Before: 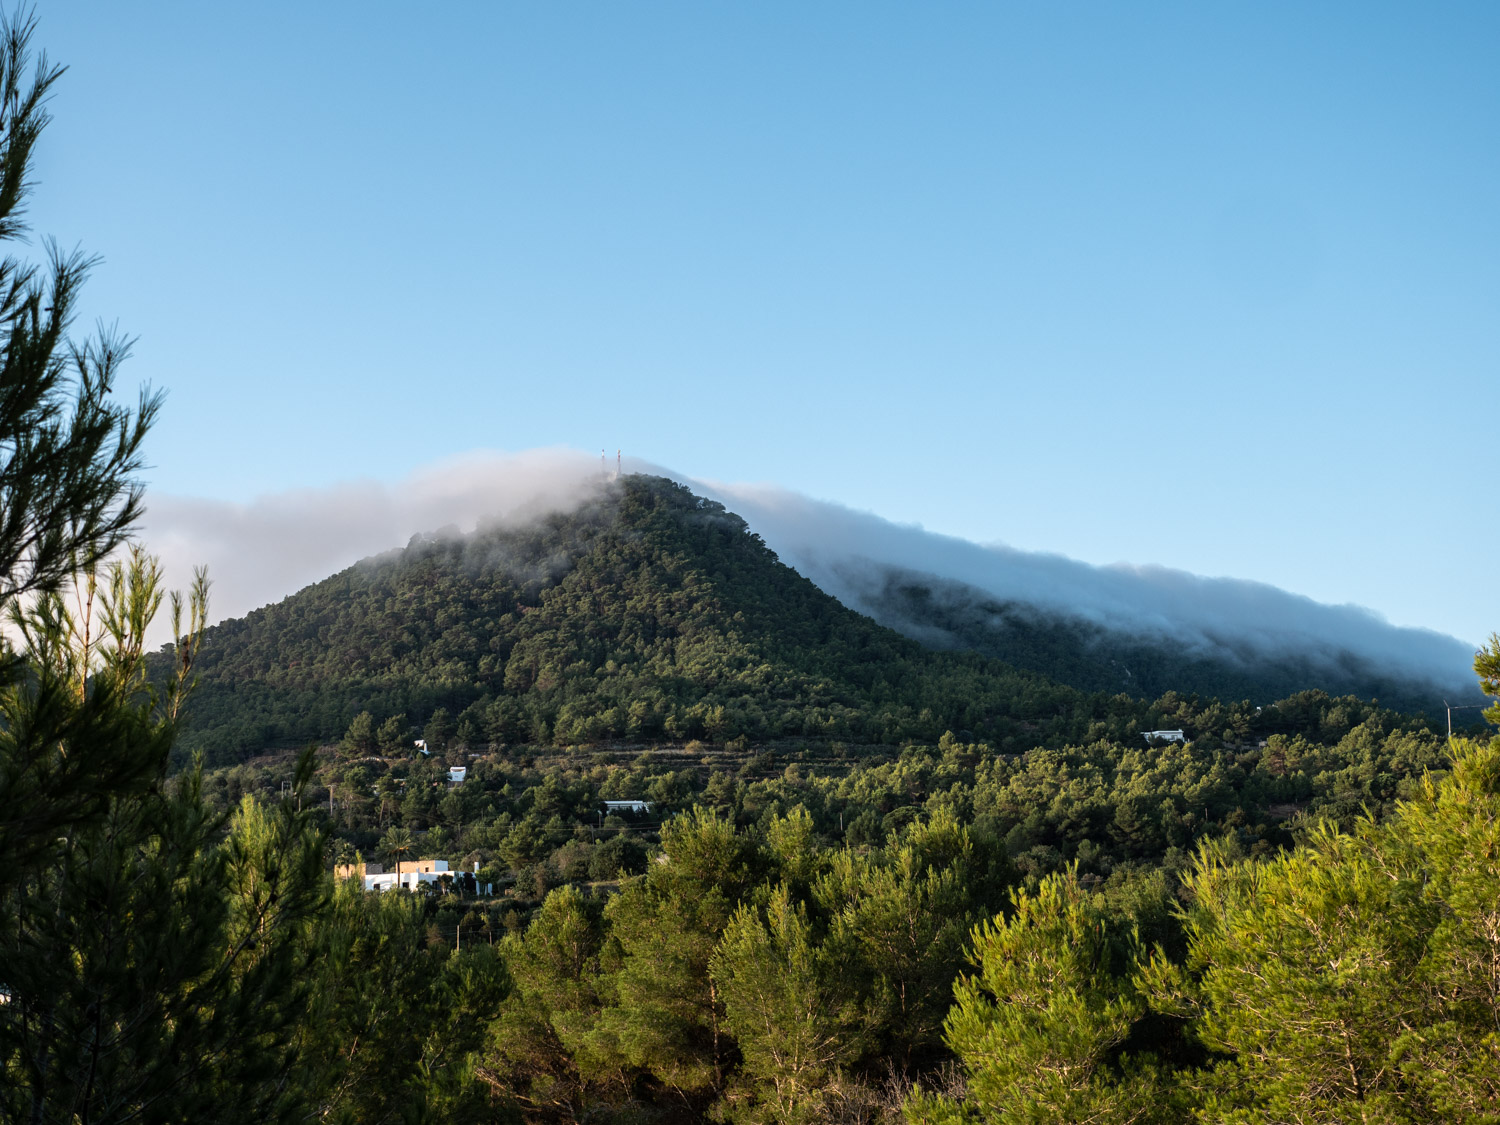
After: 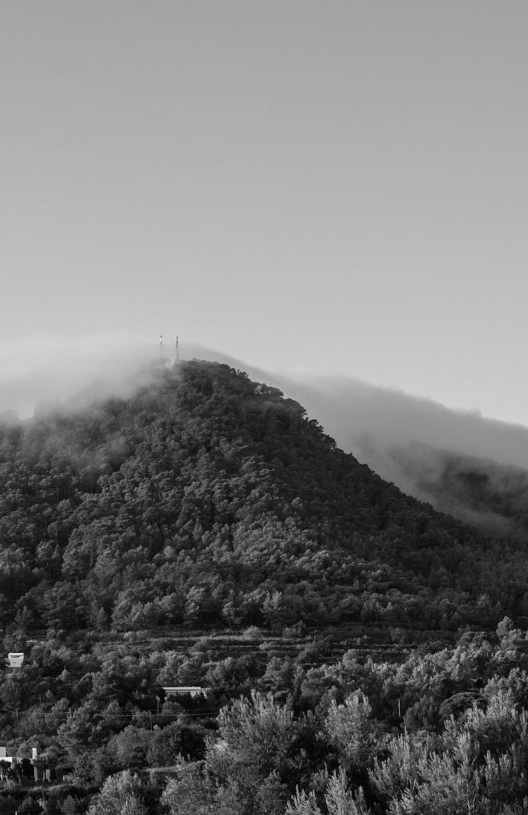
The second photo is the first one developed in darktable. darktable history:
monochrome: a 73.58, b 64.21
crop and rotate: left 29.476%, top 10.214%, right 35.32%, bottom 17.333%
